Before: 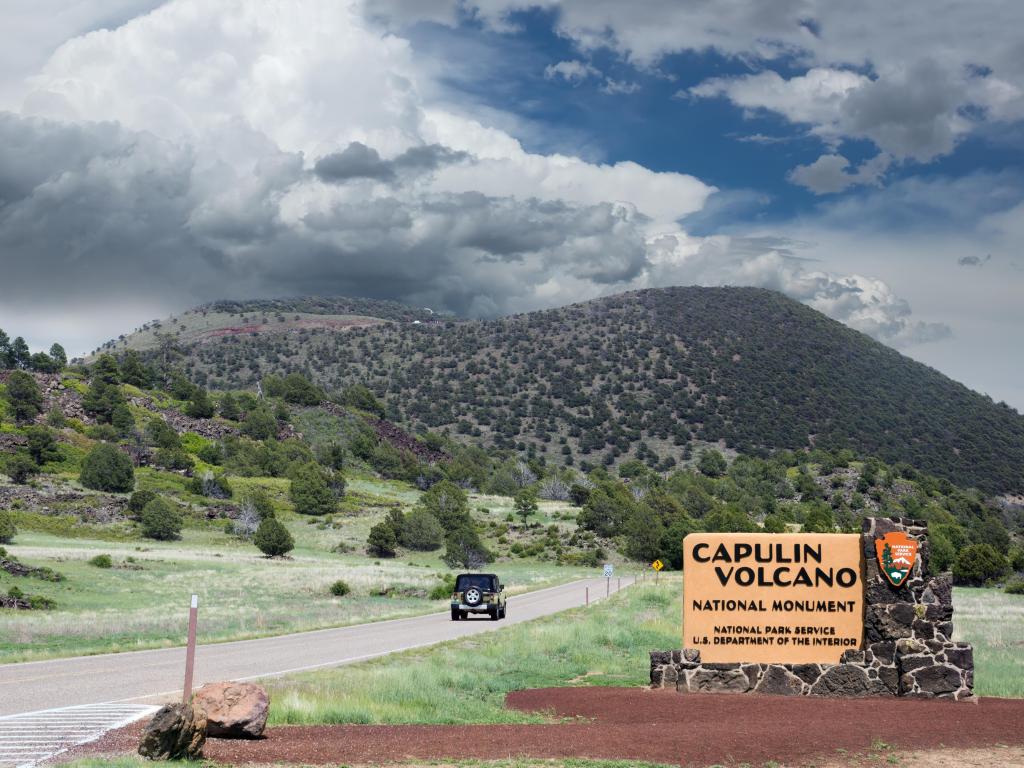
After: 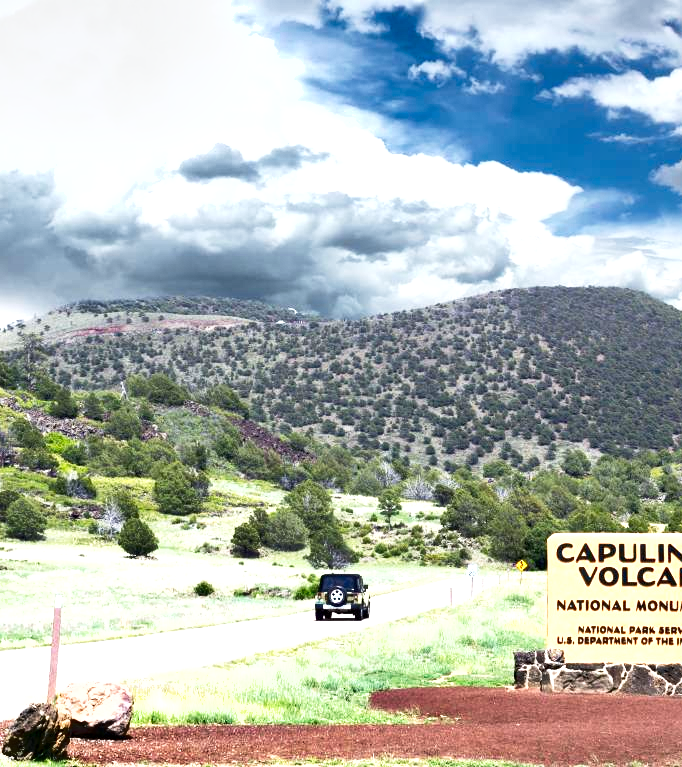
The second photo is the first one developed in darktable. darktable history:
tone curve: curves: ch0 [(0, 0) (0.003, 0.003) (0.011, 0.012) (0.025, 0.026) (0.044, 0.047) (0.069, 0.073) (0.1, 0.105) (0.136, 0.143) (0.177, 0.187) (0.224, 0.237) (0.277, 0.293) (0.335, 0.354) (0.399, 0.422) (0.468, 0.495) (0.543, 0.574) (0.623, 0.659) (0.709, 0.749) (0.801, 0.846) (0.898, 0.932) (1, 1)], preserve colors none
exposure: black level correction 0.002, exposure 1.308 EV, compensate exposure bias true, compensate highlight preservation false
shadows and highlights: soften with gaussian
crop and rotate: left 13.351%, right 20.026%
